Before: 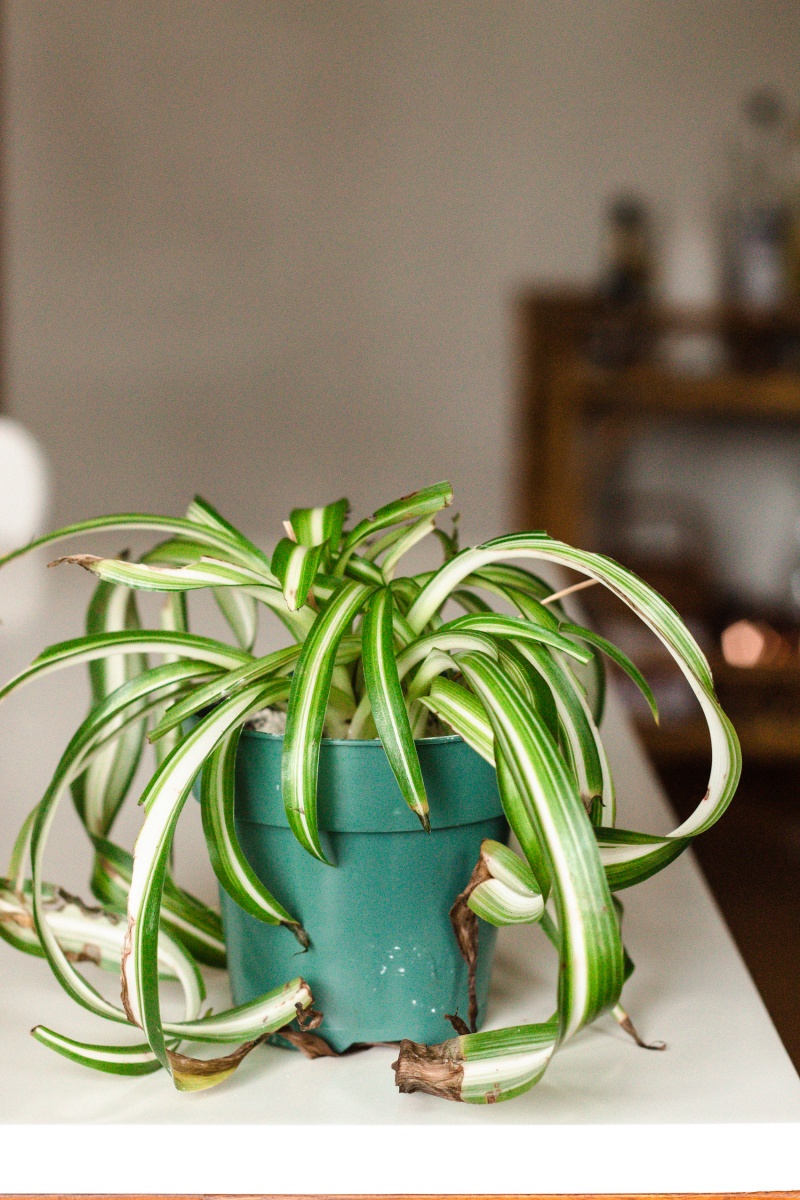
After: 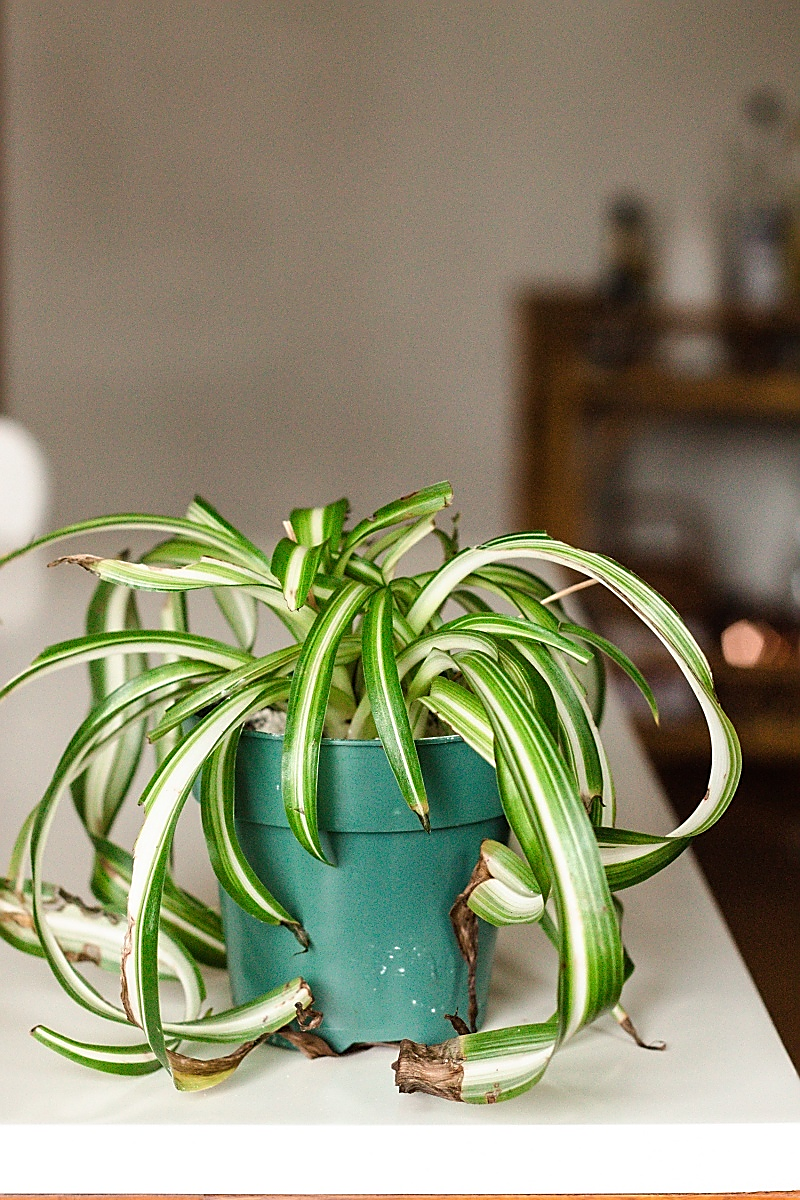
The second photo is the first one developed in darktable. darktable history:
sharpen: radius 1.428, amount 1.246, threshold 0.665
